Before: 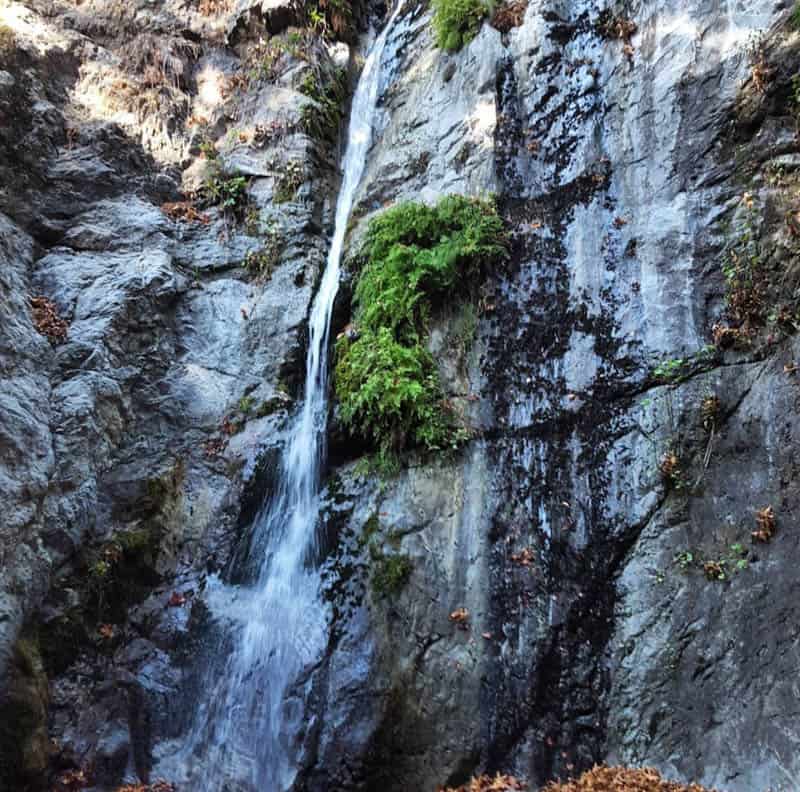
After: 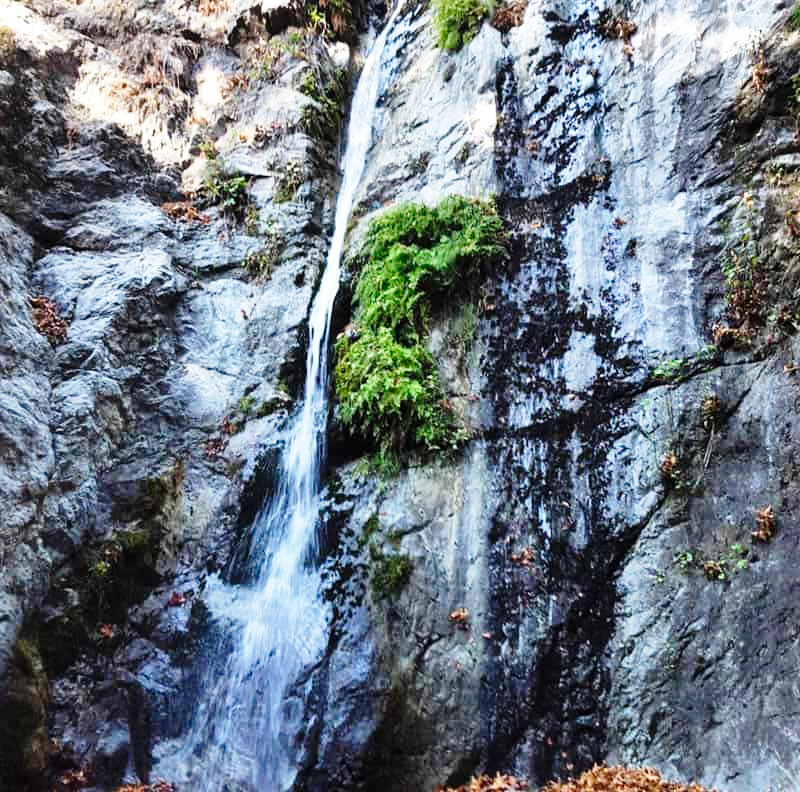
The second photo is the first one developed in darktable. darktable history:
white balance: red 1, blue 1
base curve: curves: ch0 [(0, 0) (0.028, 0.03) (0.121, 0.232) (0.46, 0.748) (0.859, 0.968) (1, 1)], preserve colors none
